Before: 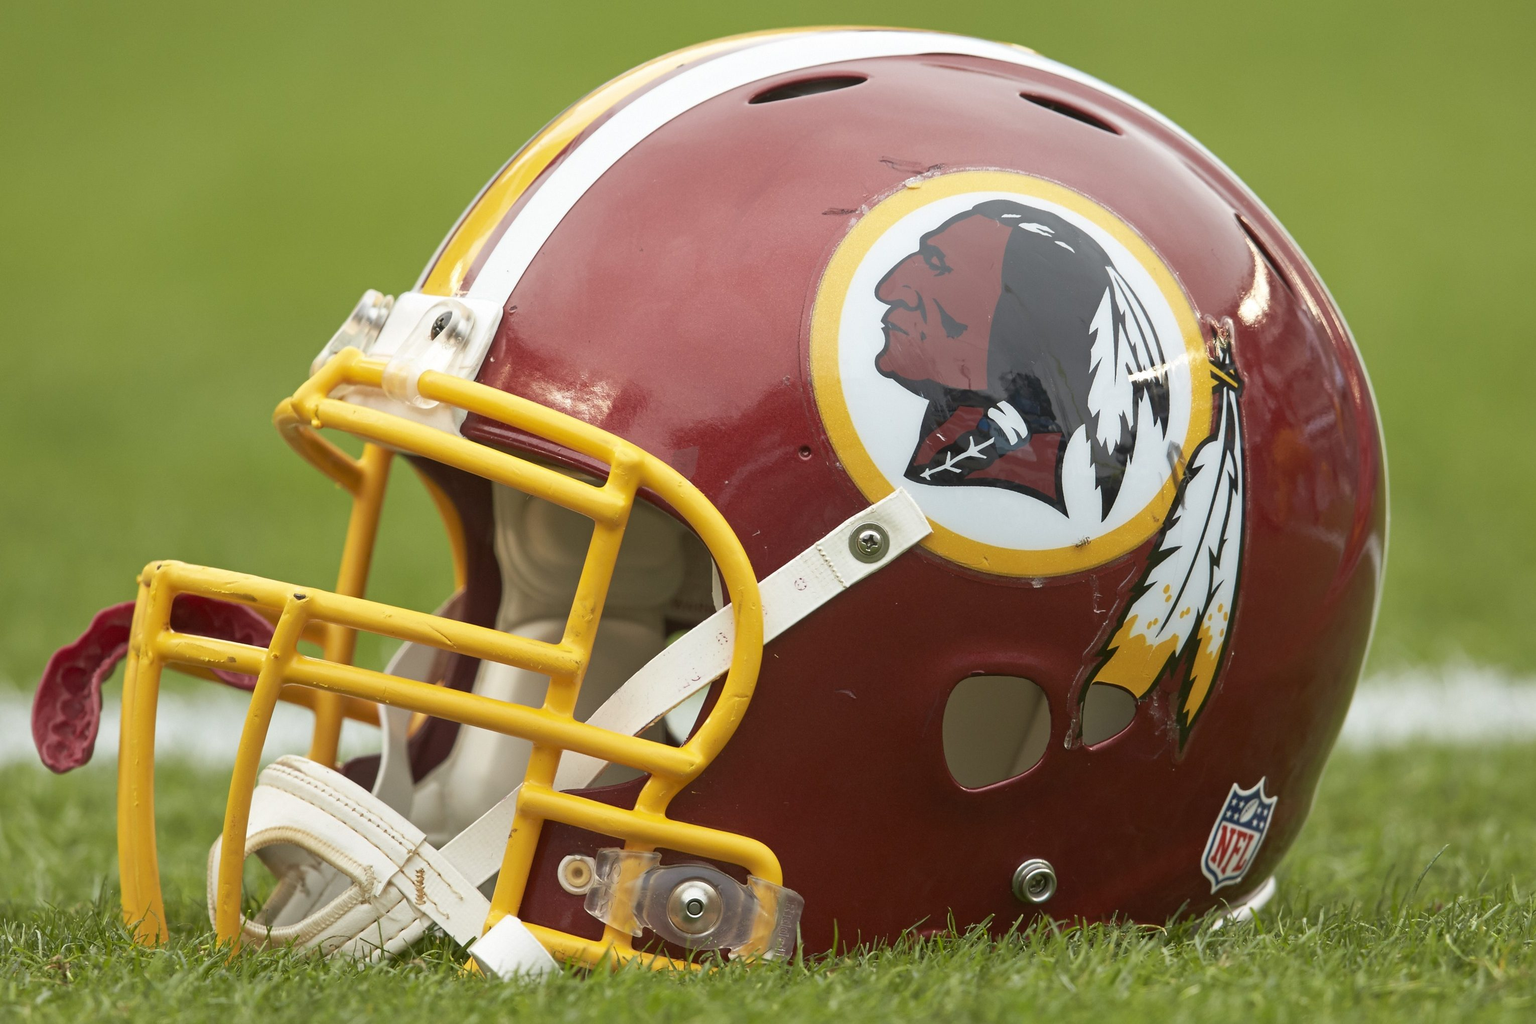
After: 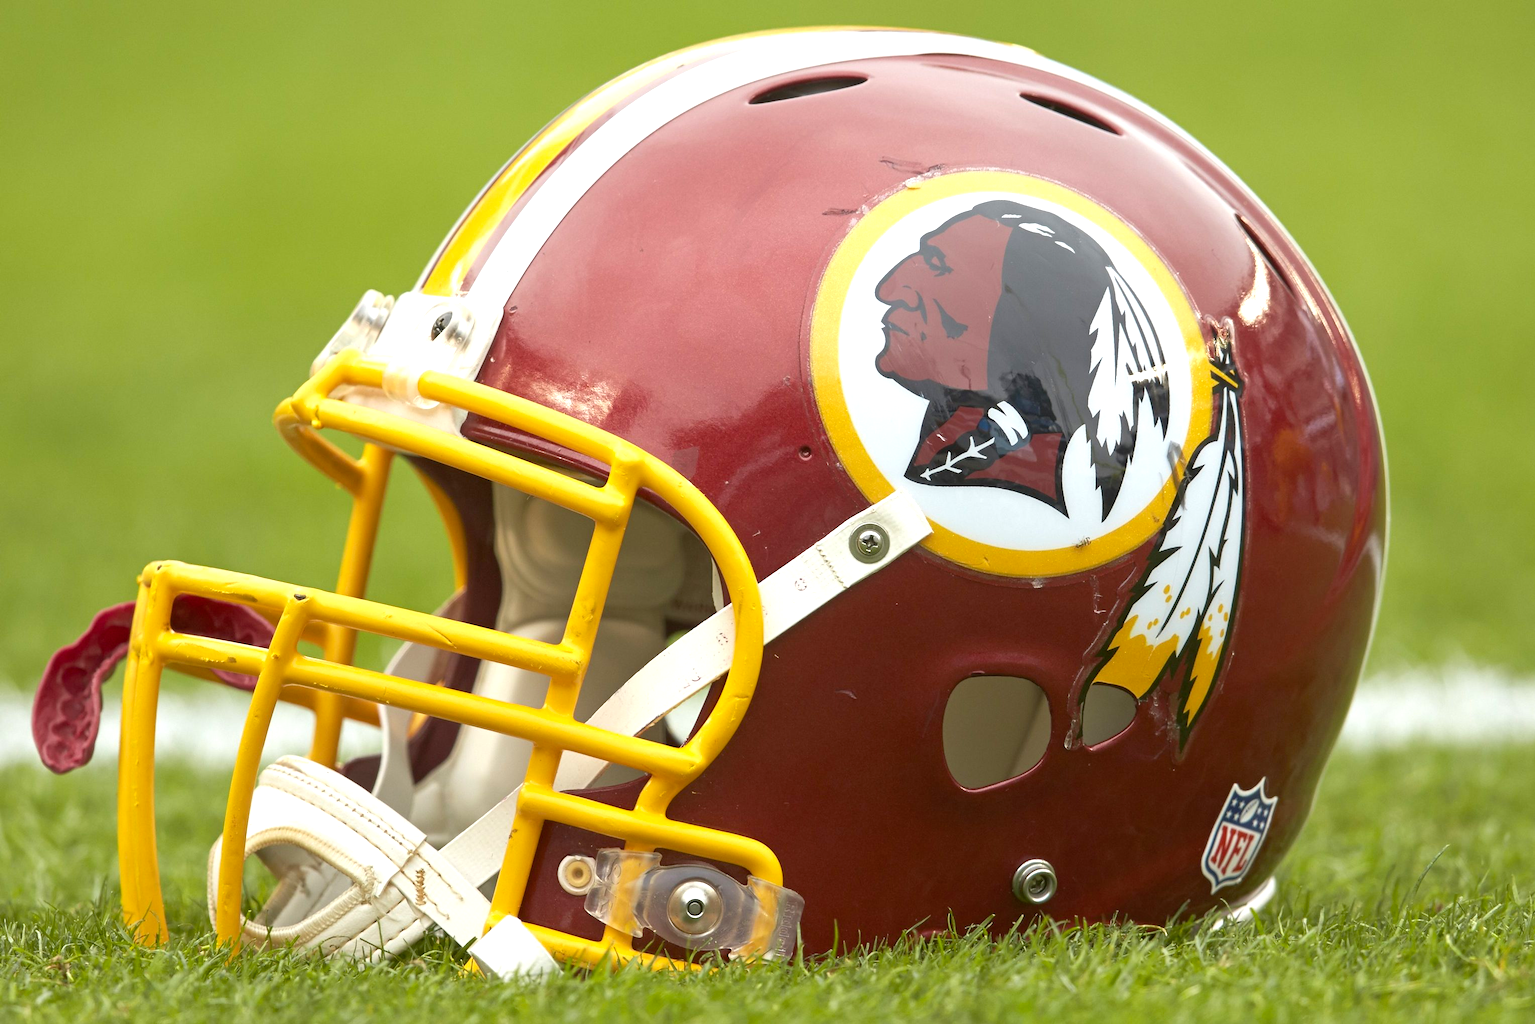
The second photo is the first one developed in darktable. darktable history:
color balance rgb: global offset › luminance -0.273%, global offset › hue 260.18°, perceptual saturation grading › global saturation 10.563%, global vibrance 9.767%
exposure: exposure 0.526 EV, compensate exposure bias true, compensate highlight preservation false
